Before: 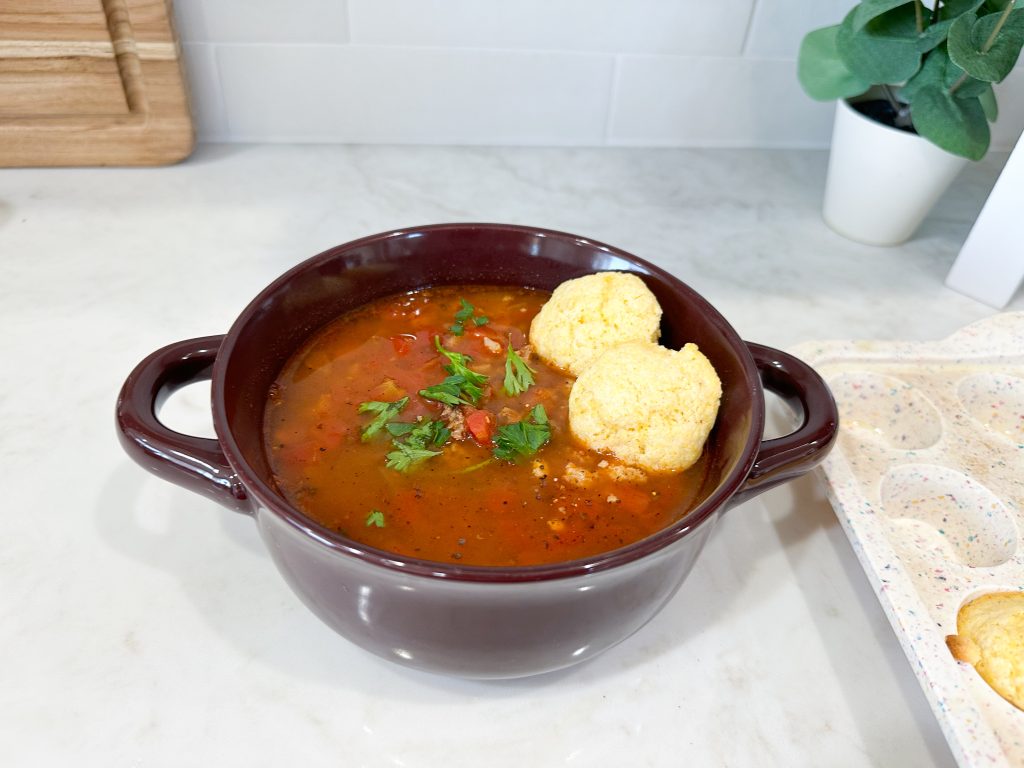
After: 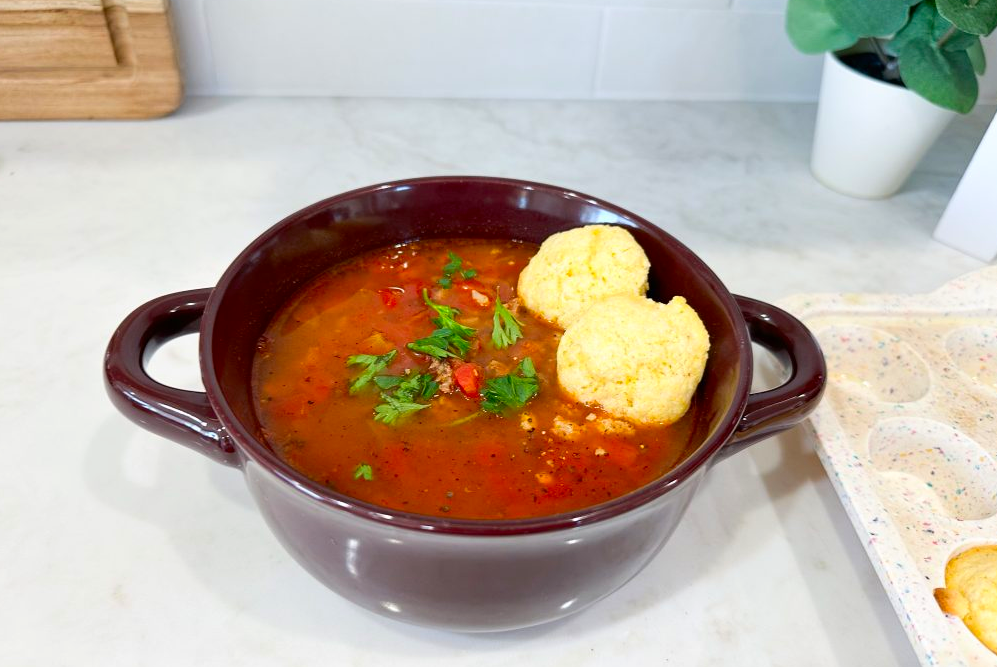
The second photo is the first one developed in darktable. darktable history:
crop: left 1.176%, top 6.171%, right 1.405%, bottom 6.925%
contrast brightness saturation: contrast 0.089, saturation 0.283
